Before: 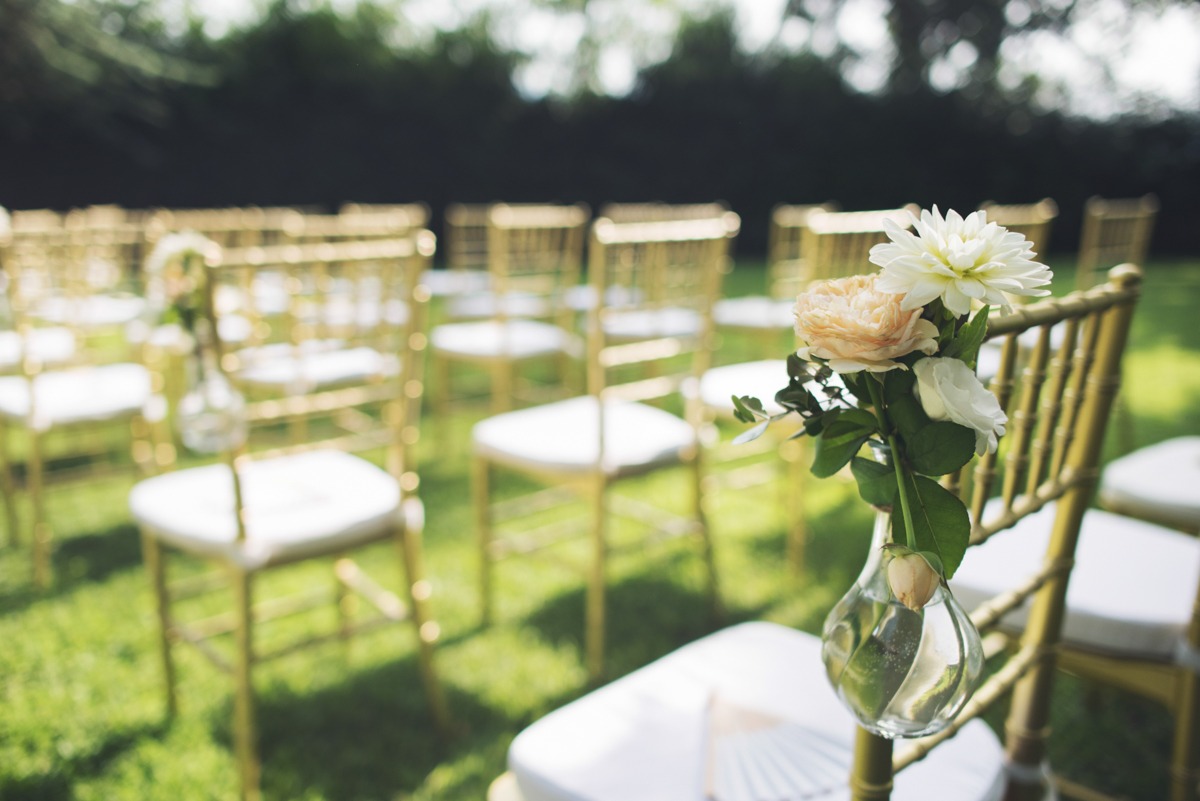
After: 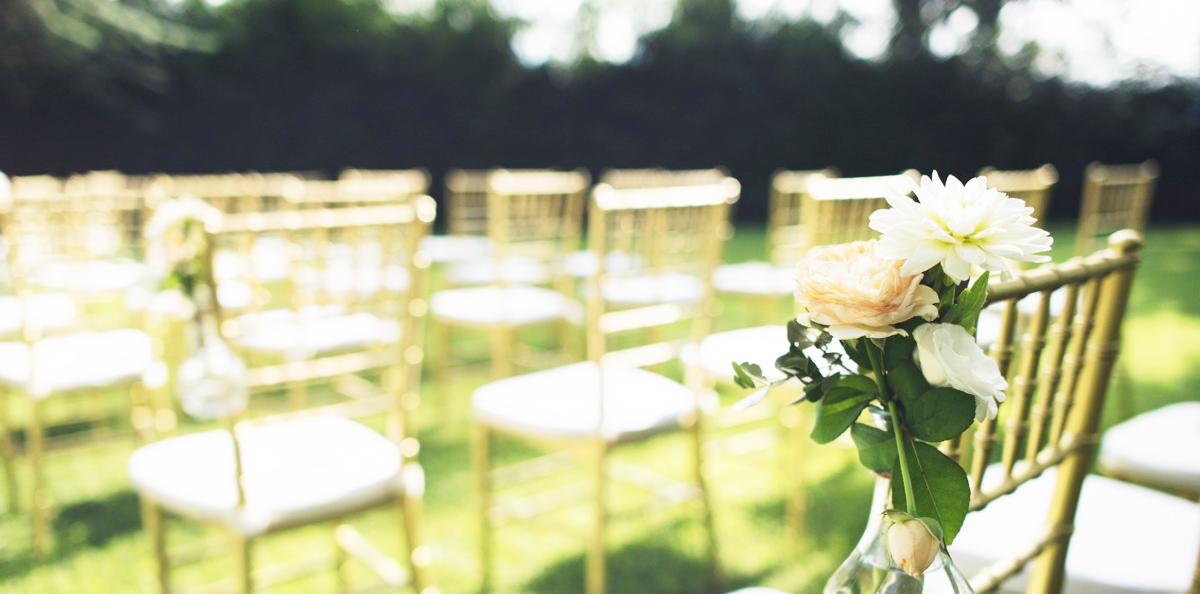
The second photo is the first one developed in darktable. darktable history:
crop: top 4.288%, bottom 21.544%
base curve: curves: ch0 [(0, 0) (0.005, 0.002) (0.15, 0.3) (0.4, 0.7) (0.75, 0.95) (1, 1)], preserve colors none
